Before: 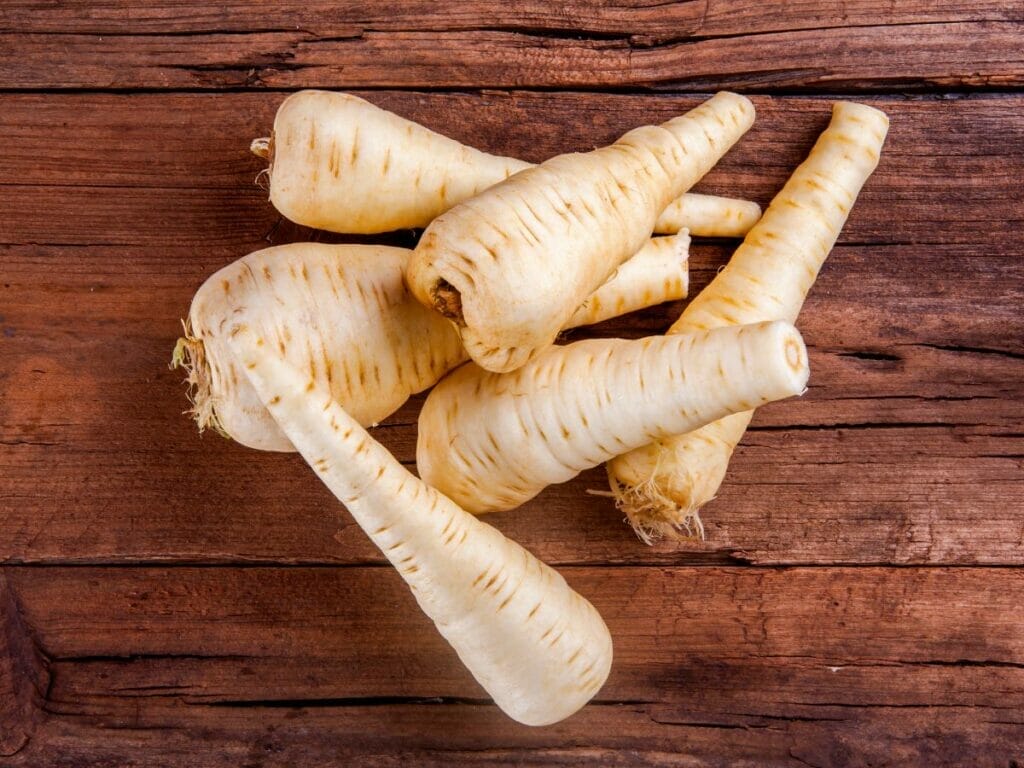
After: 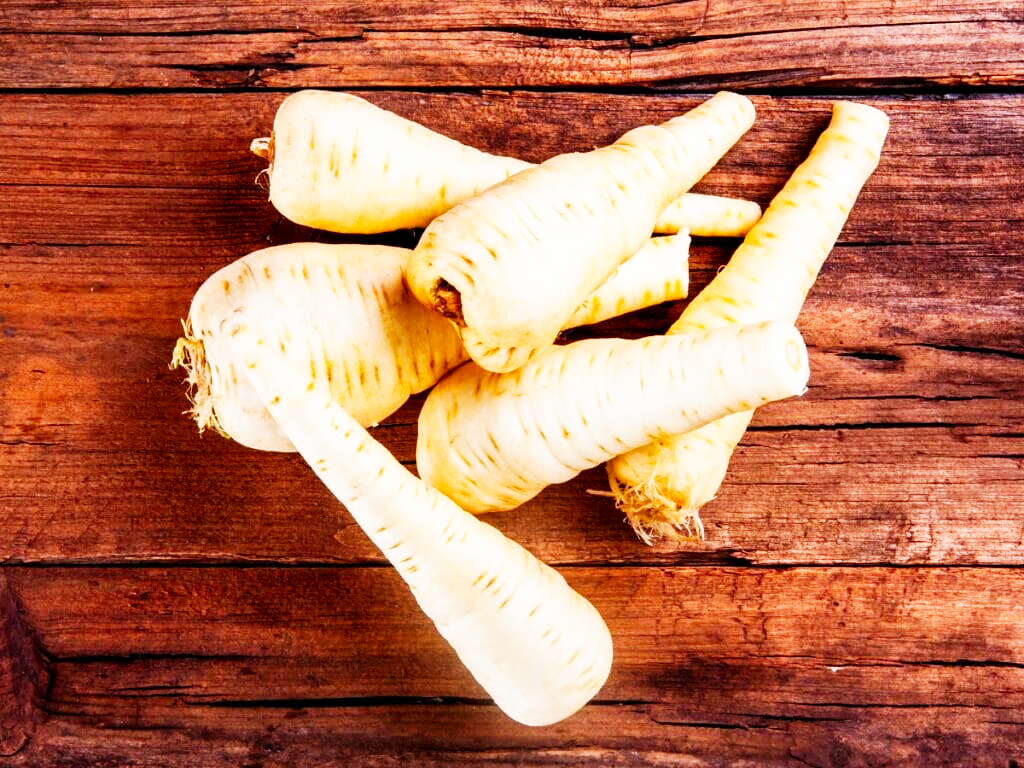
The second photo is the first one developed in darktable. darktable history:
exposure: black level correction 0.002, exposure -0.1 EV, compensate highlight preservation false
base curve: curves: ch0 [(0, 0) (0.007, 0.004) (0.027, 0.03) (0.046, 0.07) (0.207, 0.54) (0.442, 0.872) (0.673, 0.972) (1, 1)], preserve colors none
